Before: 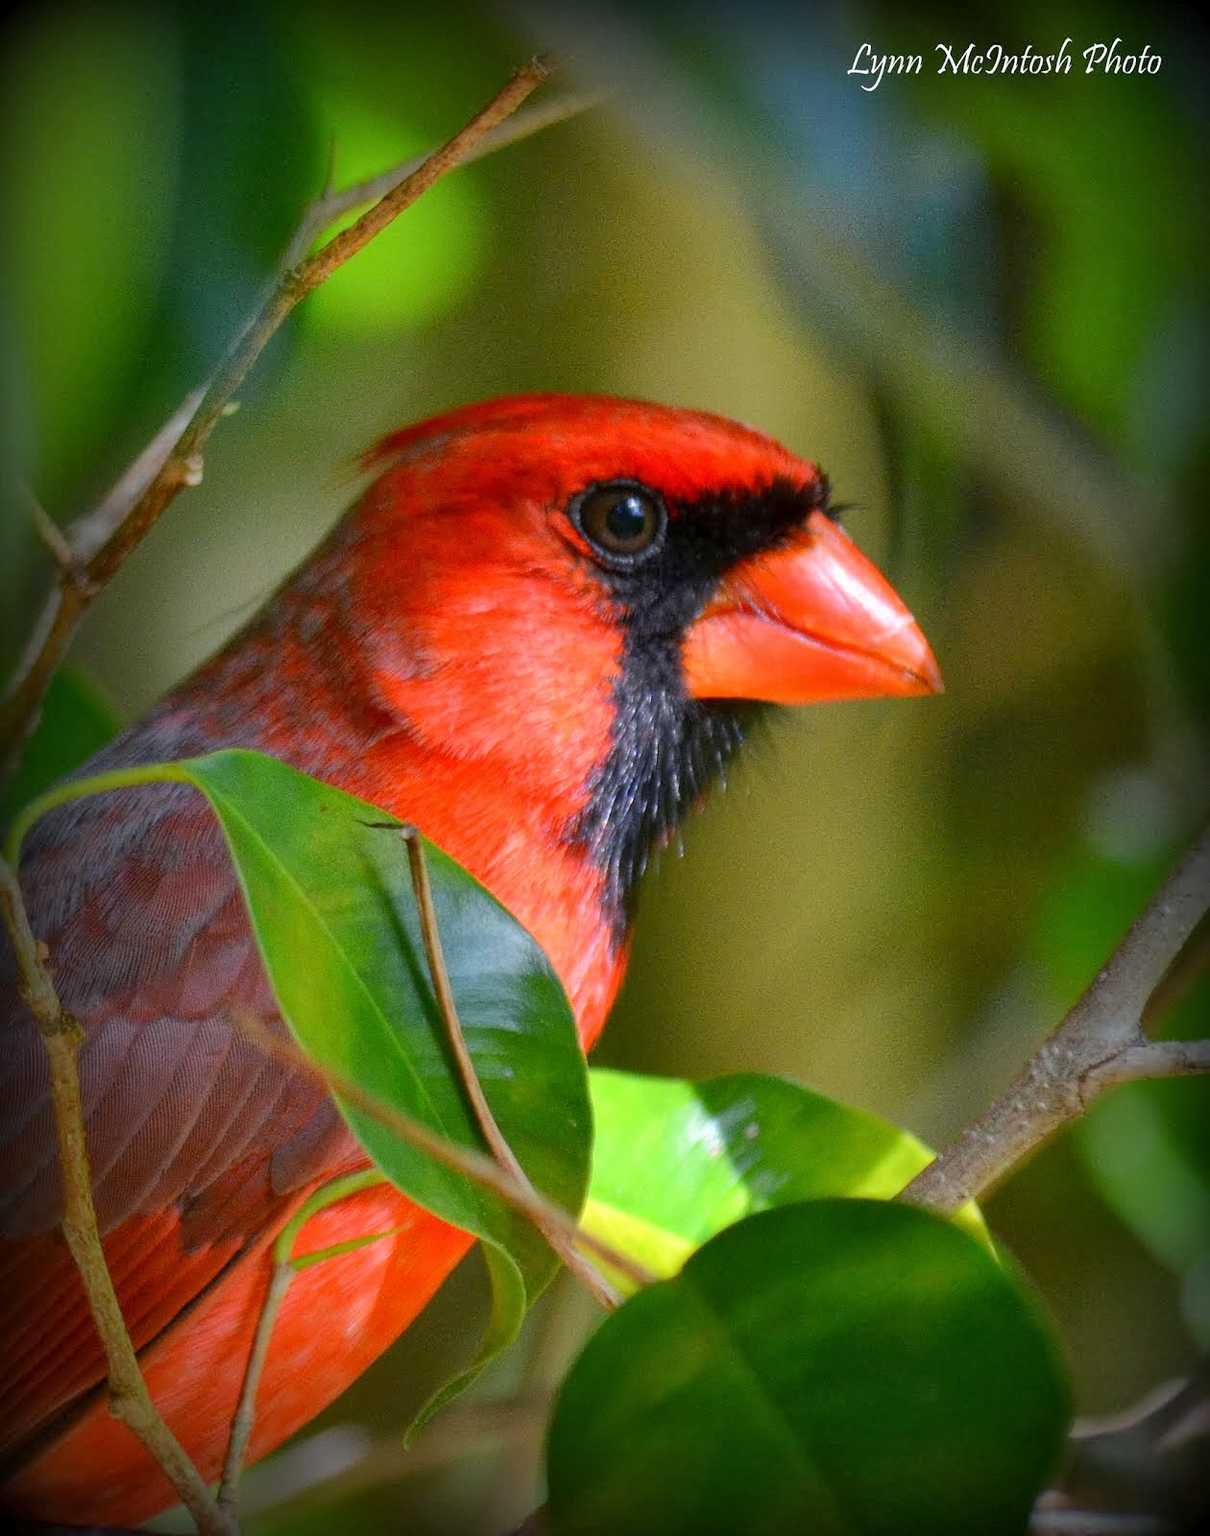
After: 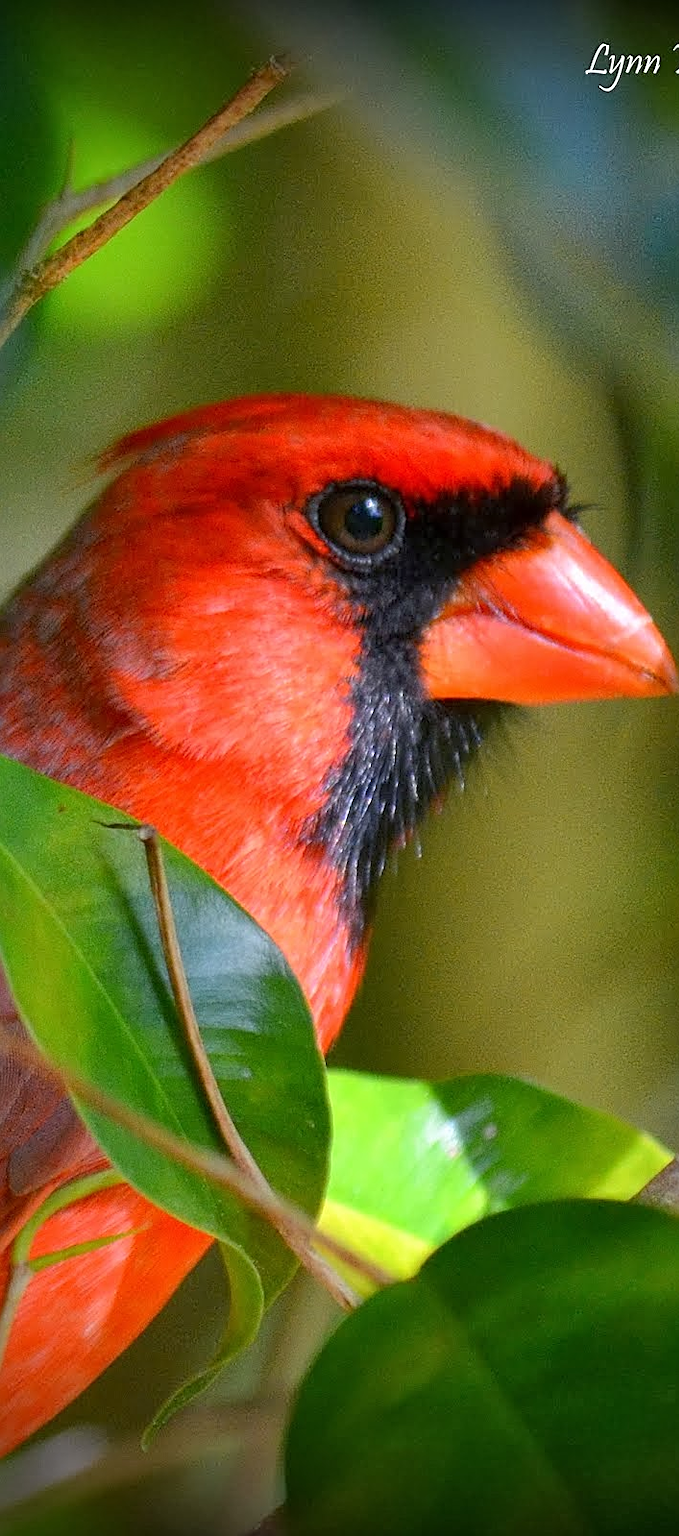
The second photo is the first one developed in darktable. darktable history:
crop: left 21.685%, right 22.135%, bottom 0.005%
sharpen: on, module defaults
